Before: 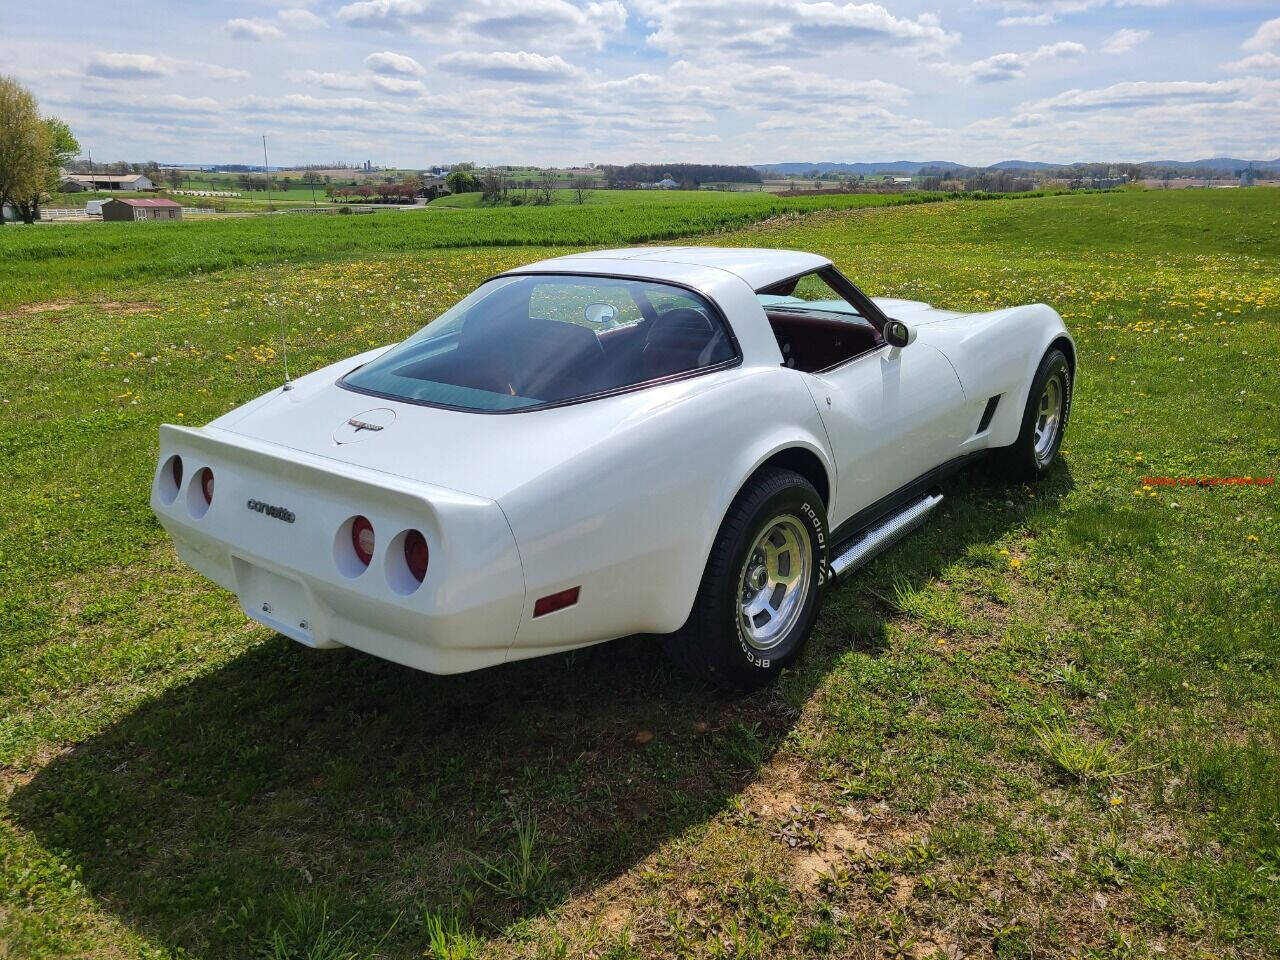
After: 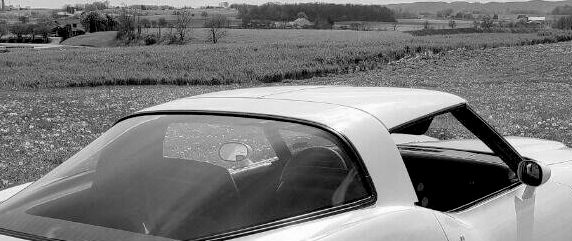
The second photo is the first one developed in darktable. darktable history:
white balance: emerald 1
exposure: black level correction 0.016, exposure -0.009 EV, compensate highlight preservation false
crop: left 28.64%, top 16.832%, right 26.637%, bottom 58.055%
monochrome: a -4.13, b 5.16, size 1
